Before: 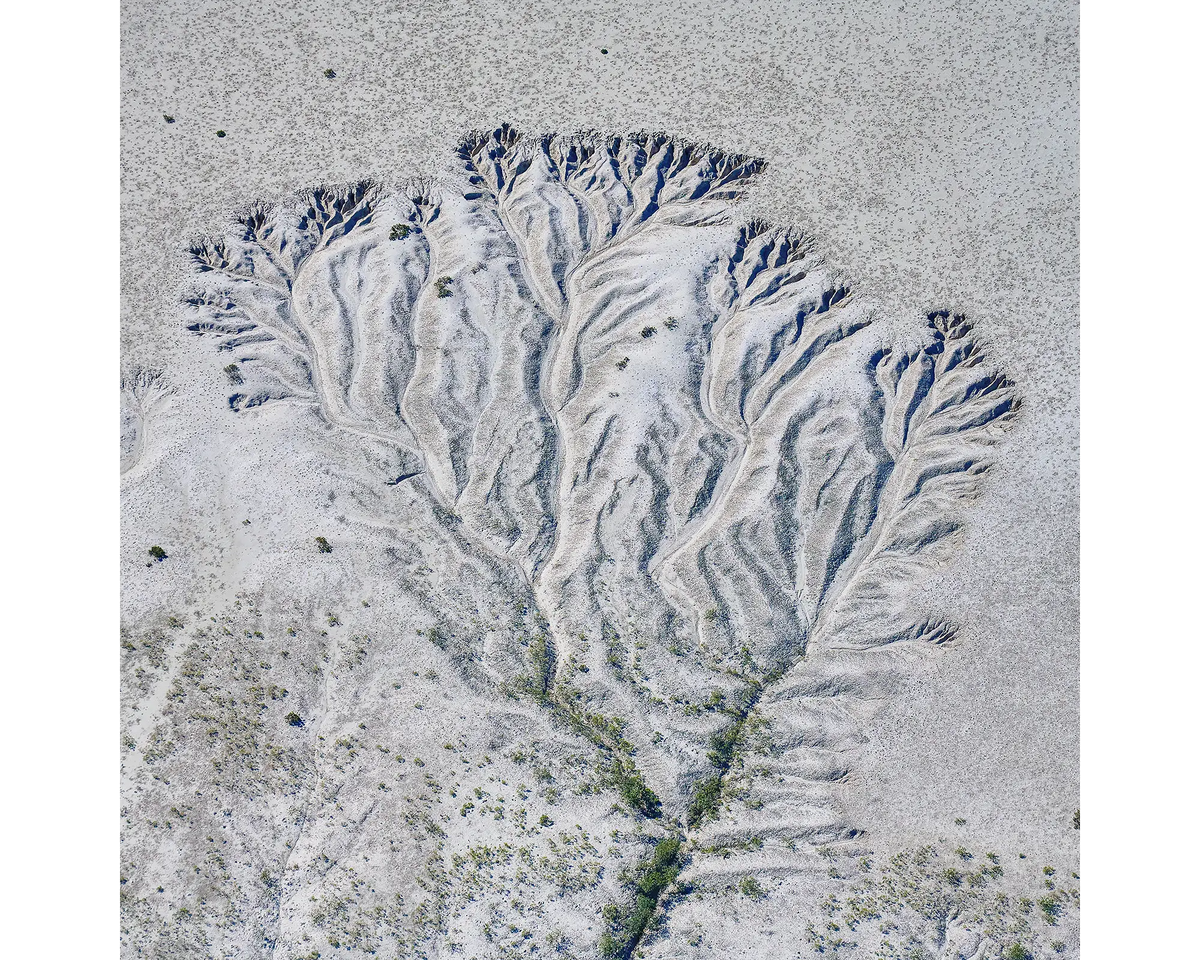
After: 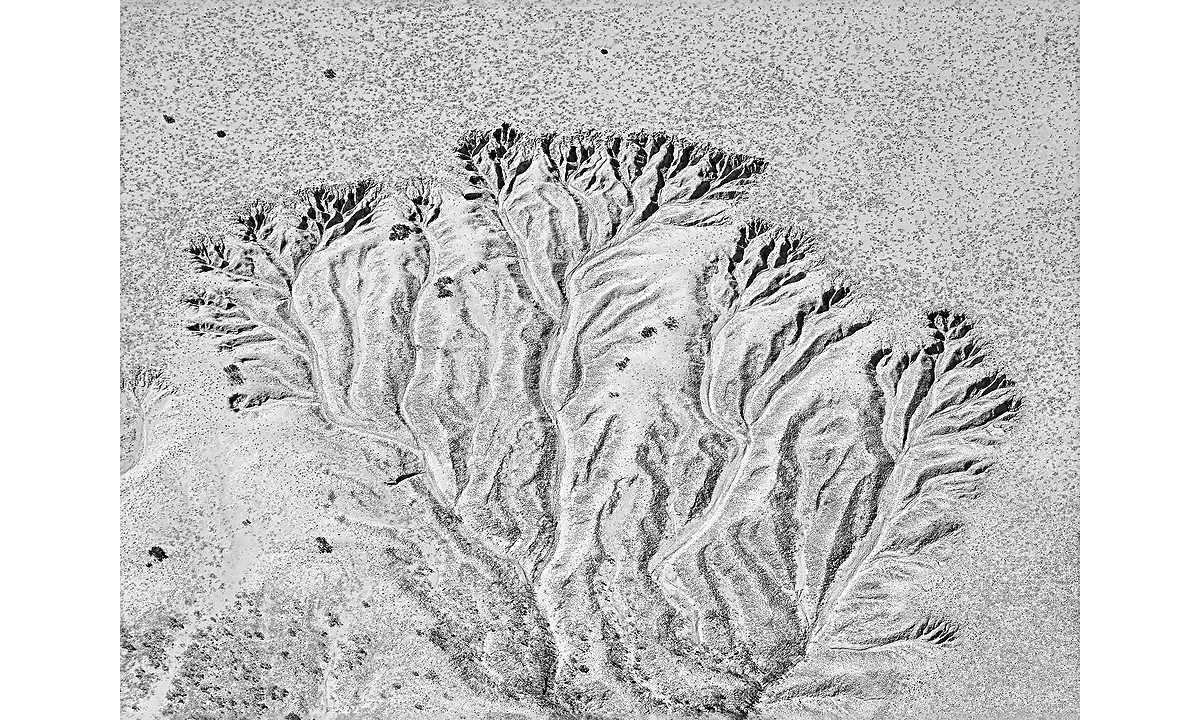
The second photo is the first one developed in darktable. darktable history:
crop: bottom 24.988%
monochrome: on, module defaults
sharpen: radius 2.584, amount 0.688
levels: levels [0, 0.476, 0.951]
